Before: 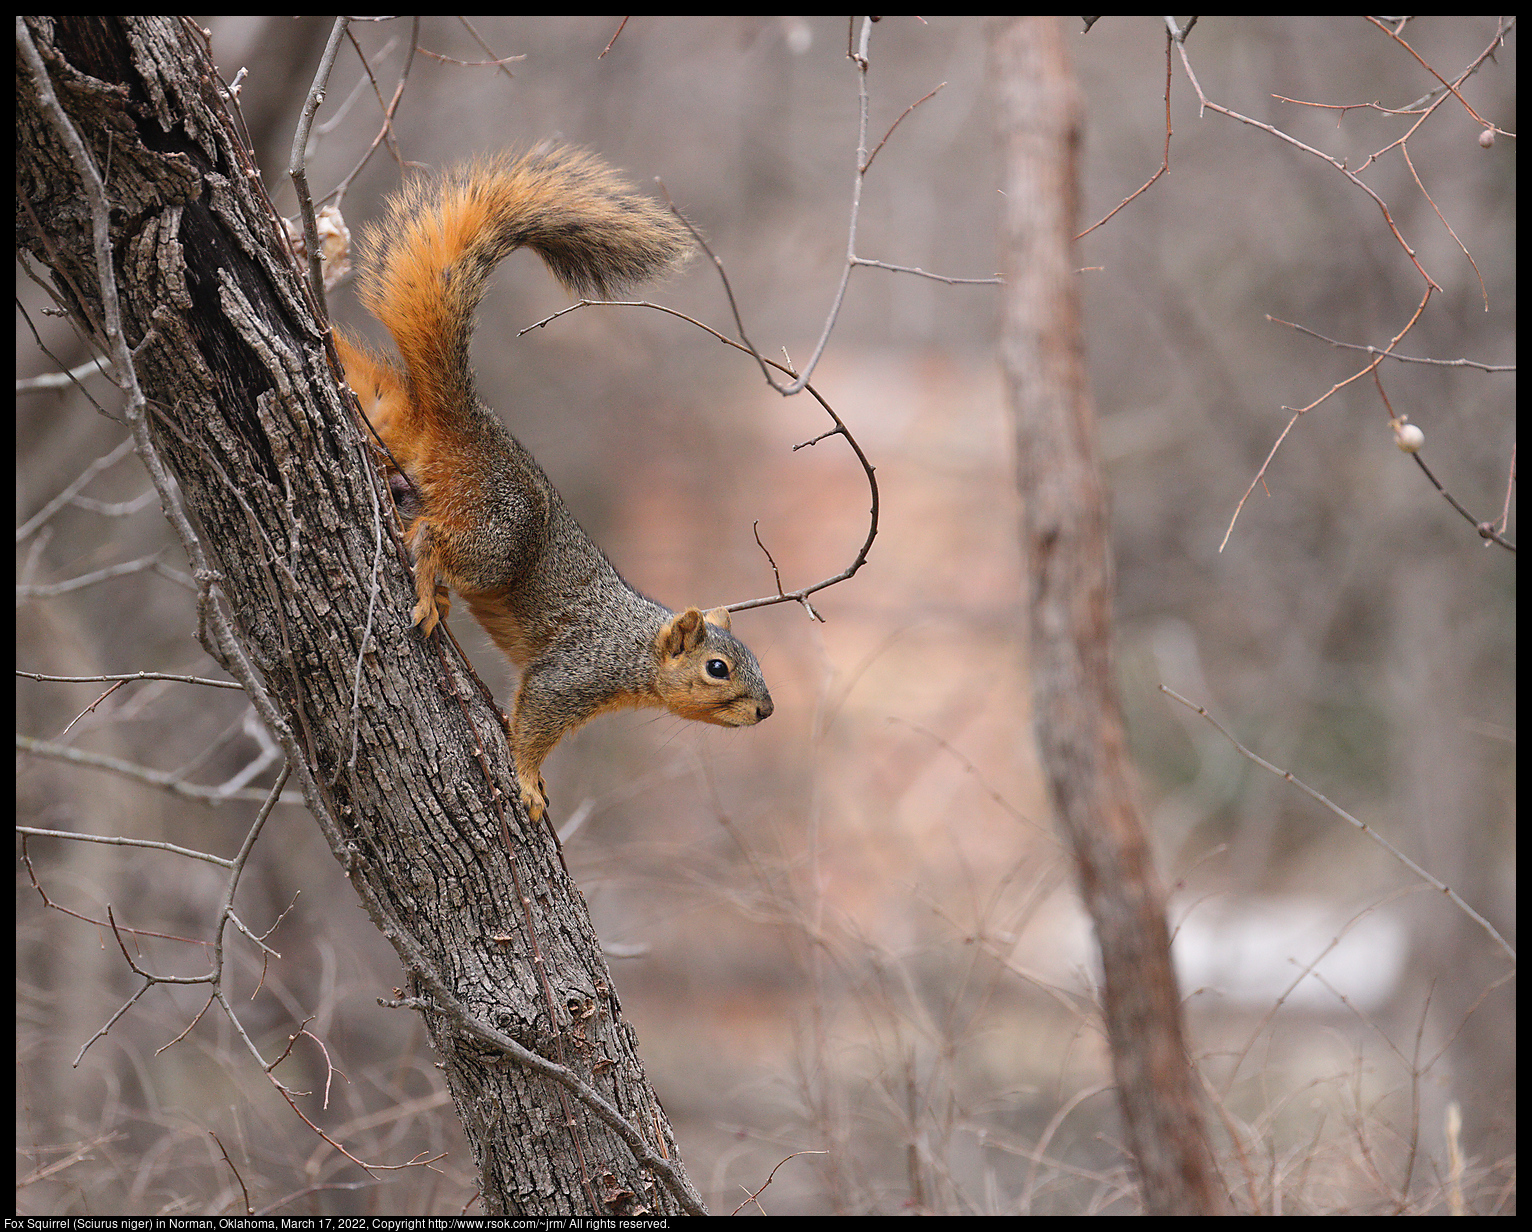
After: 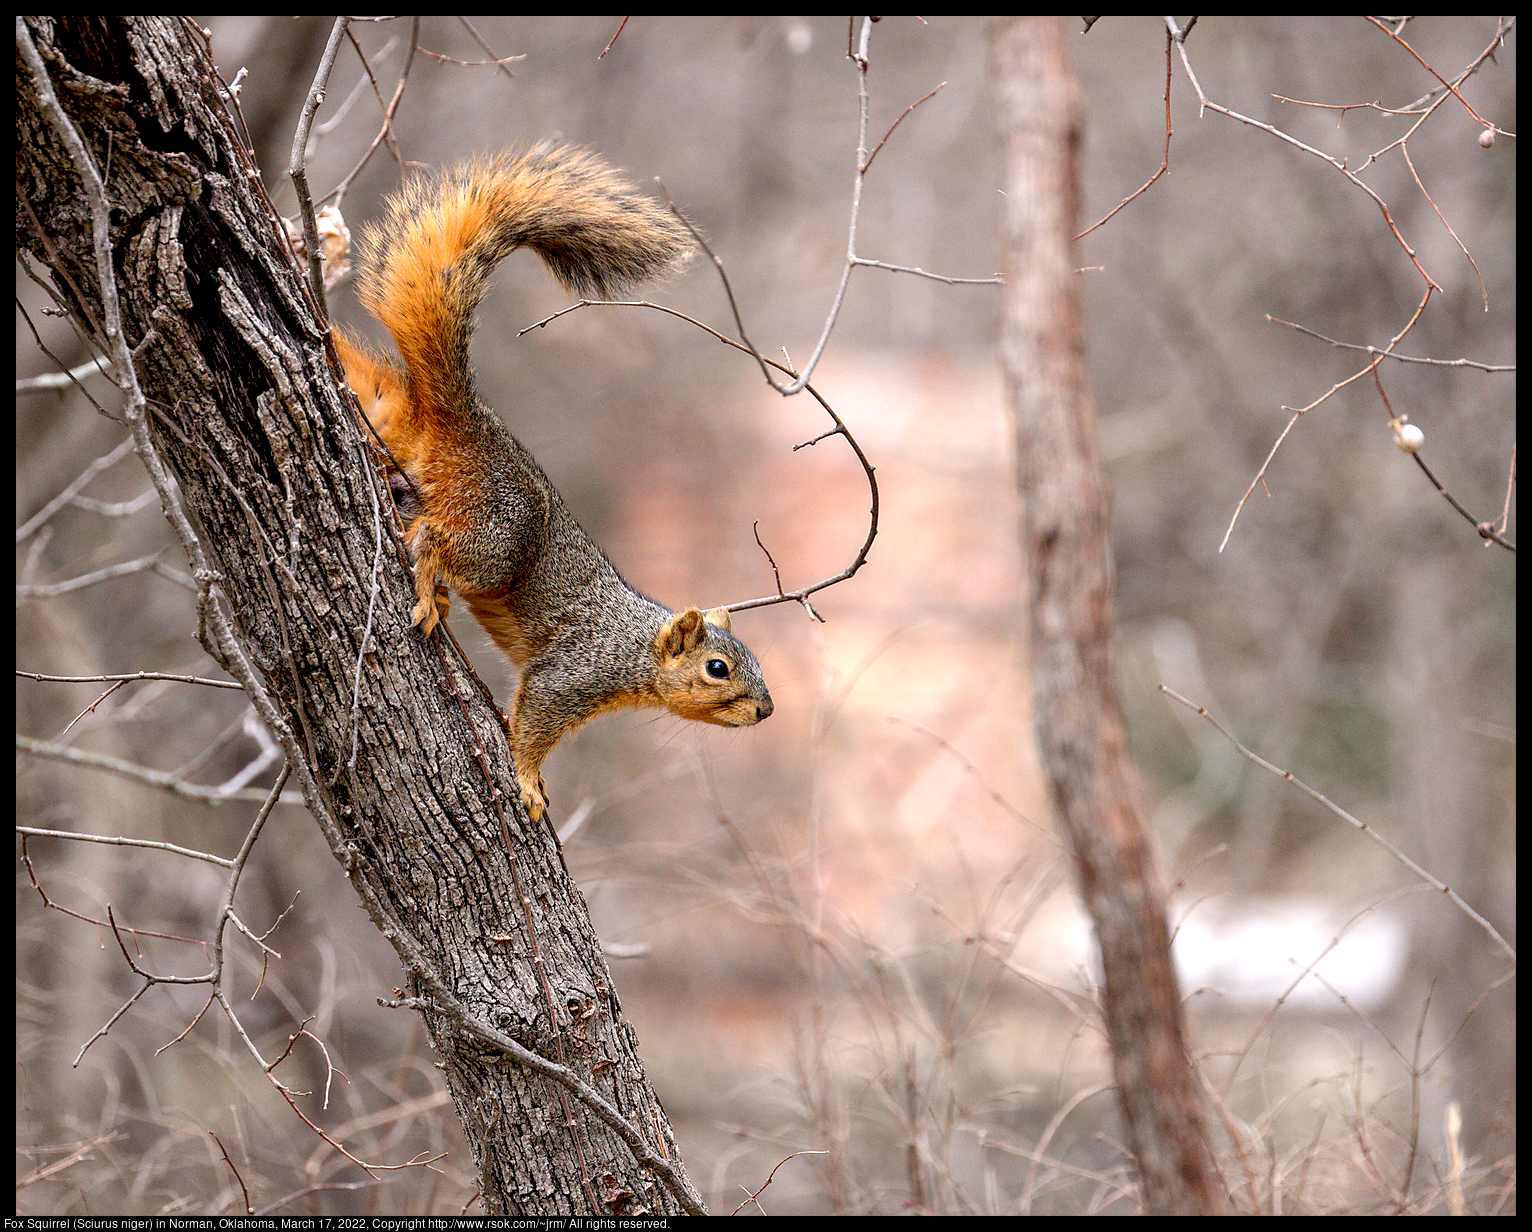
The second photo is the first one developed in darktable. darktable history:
local contrast: on, module defaults
exposure: black level correction 0.012, exposure 0.701 EV, compensate highlight preservation false
